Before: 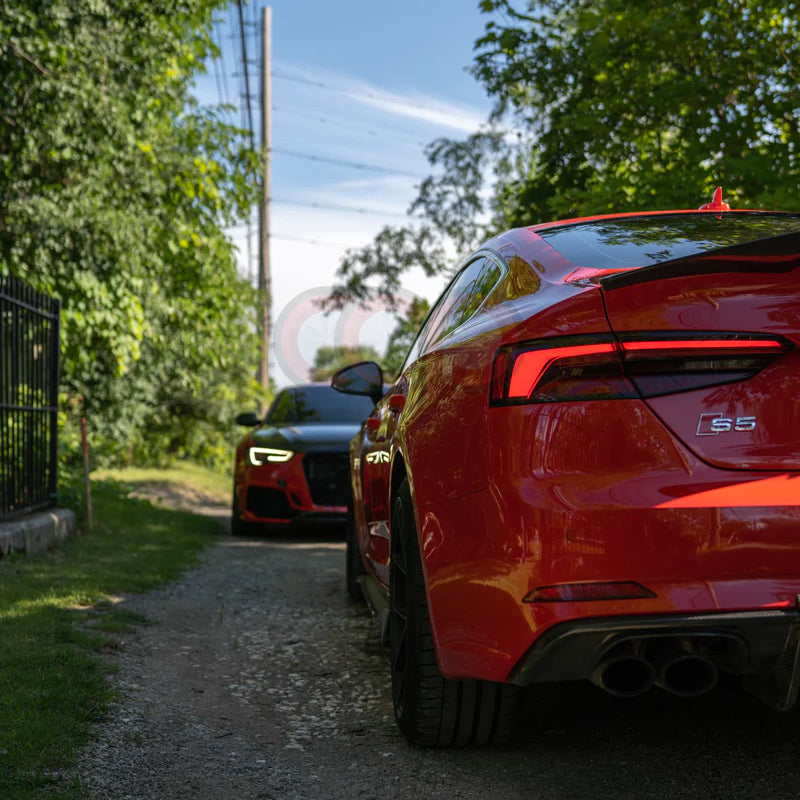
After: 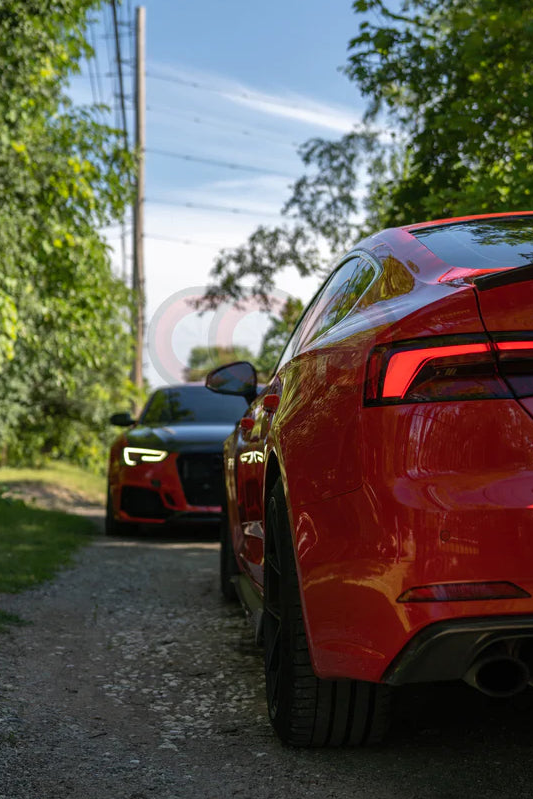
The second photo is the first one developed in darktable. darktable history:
shadows and highlights: shadows 4.1, highlights -17.6, soften with gaussian
crop and rotate: left 15.754%, right 17.579%
